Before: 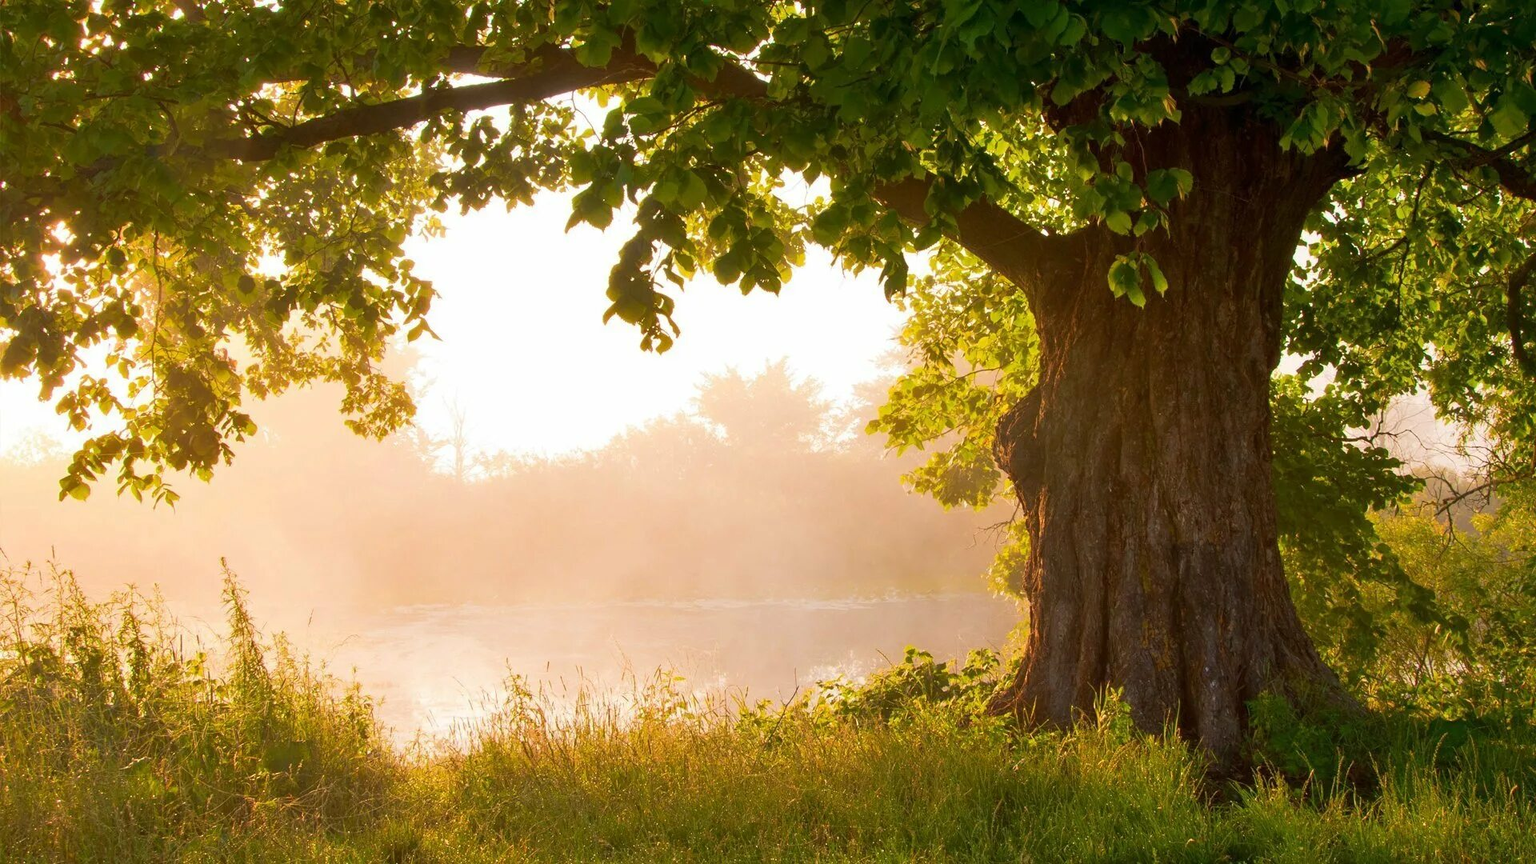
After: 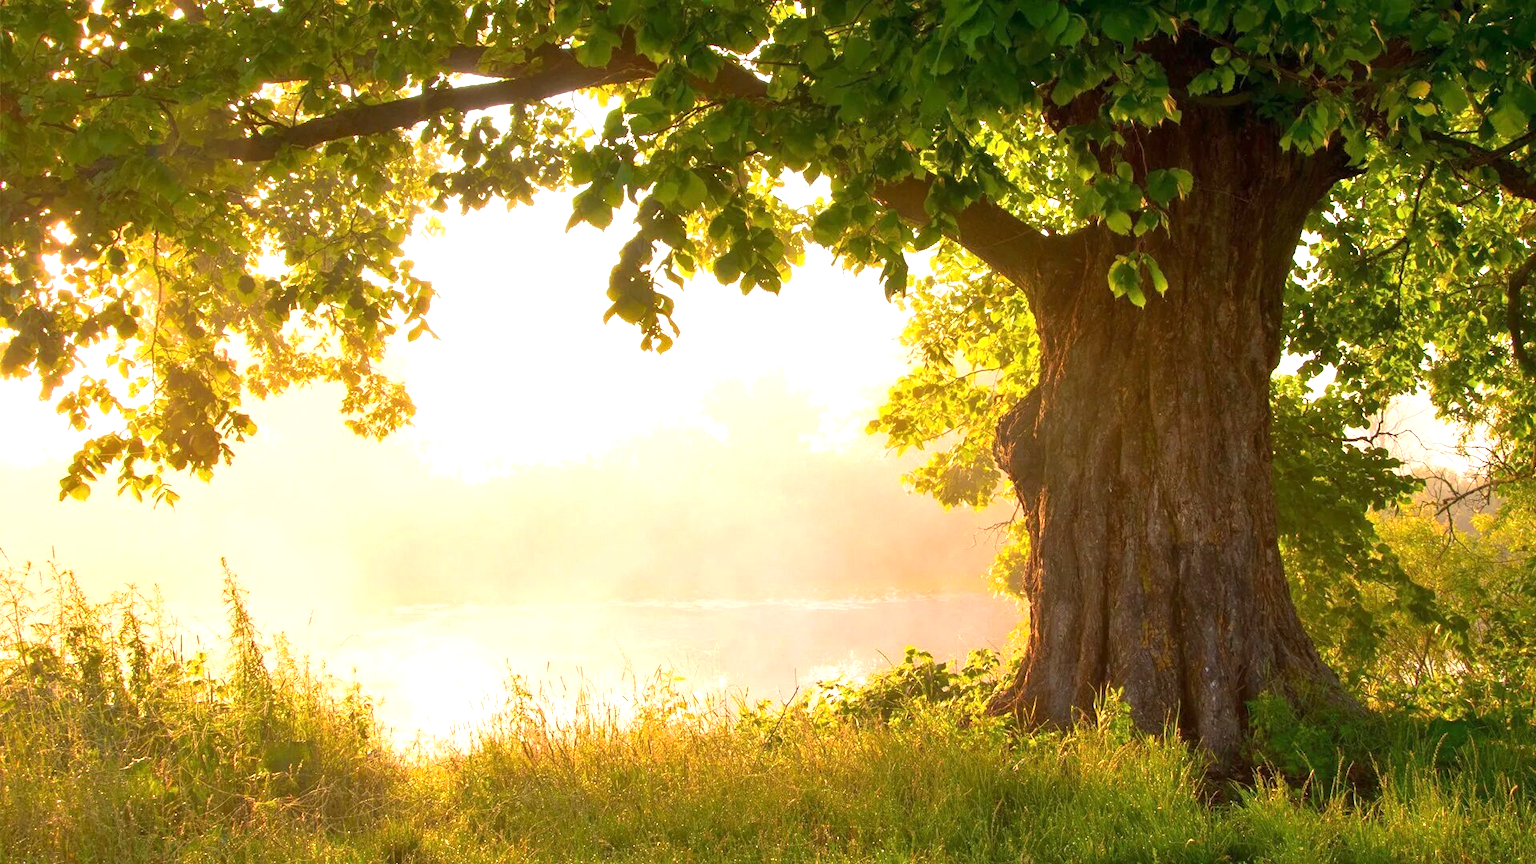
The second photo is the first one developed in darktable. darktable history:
exposure: exposure 0.778 EV, compensate exposure bias true, compensate highlight preservation false
